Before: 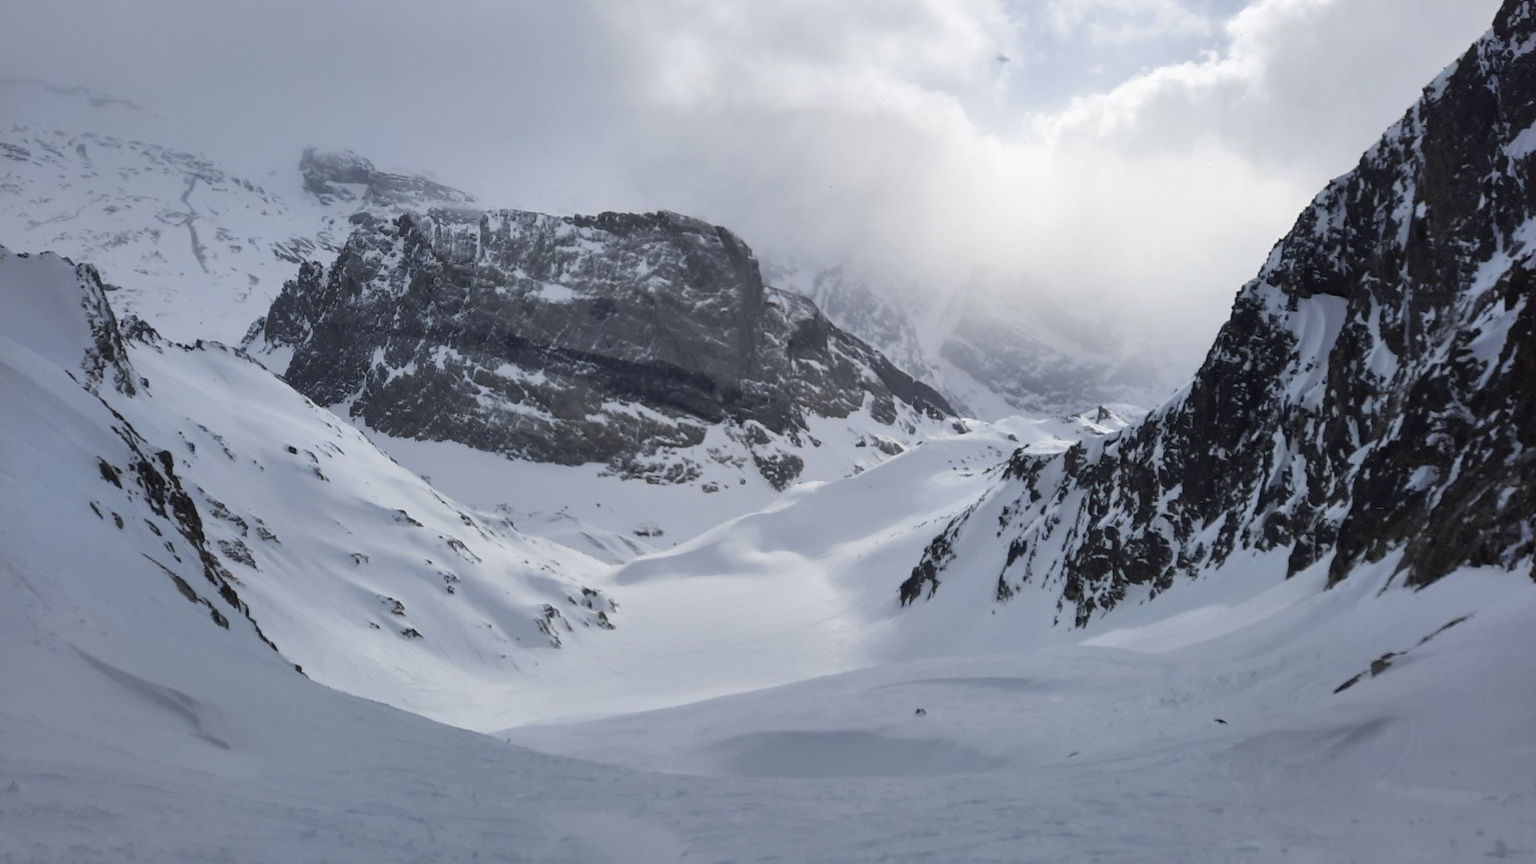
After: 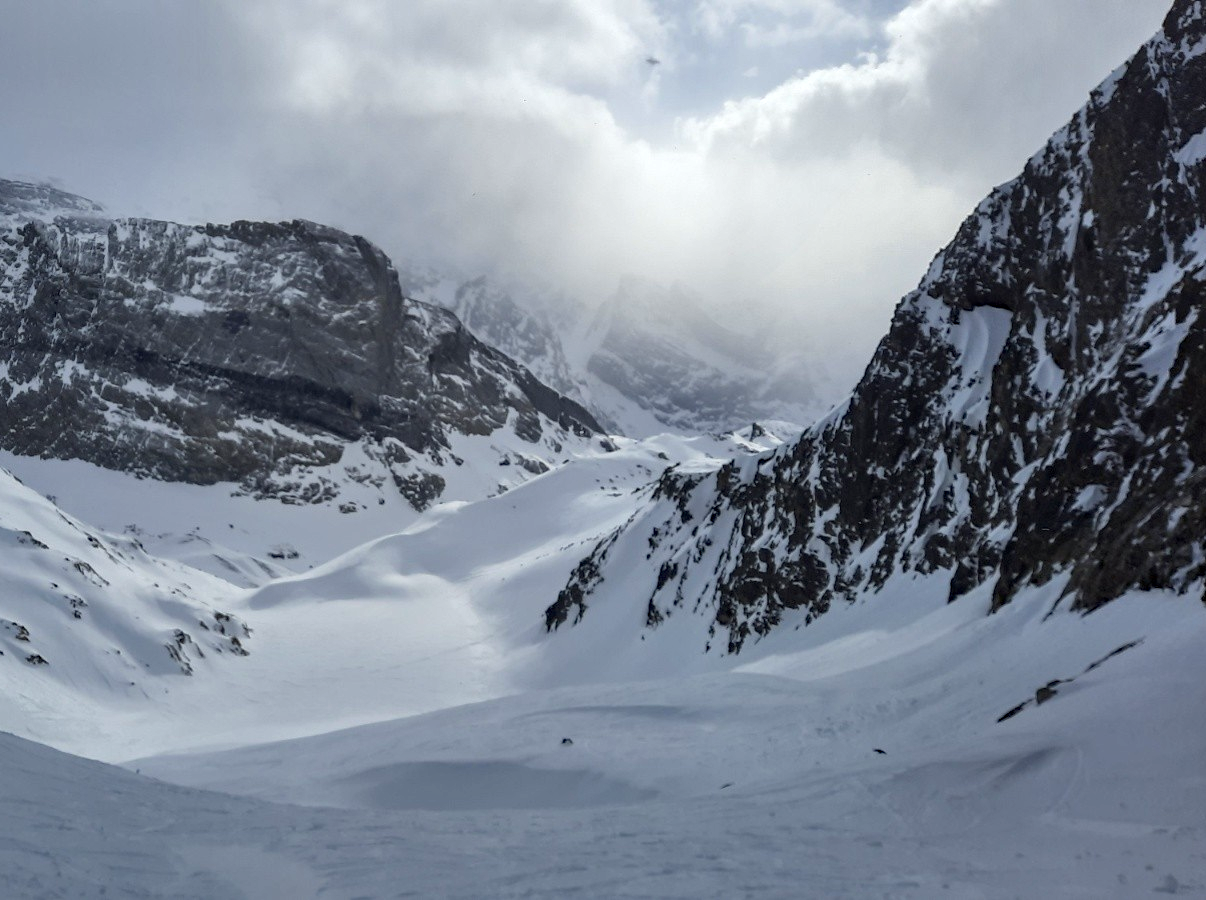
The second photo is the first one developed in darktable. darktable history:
haze removal: compatibility mode true, adaptive false
crop and rotate: left 24.6%
white balance: red 0.978, blue 0.999
local contrast: on, module defaults
